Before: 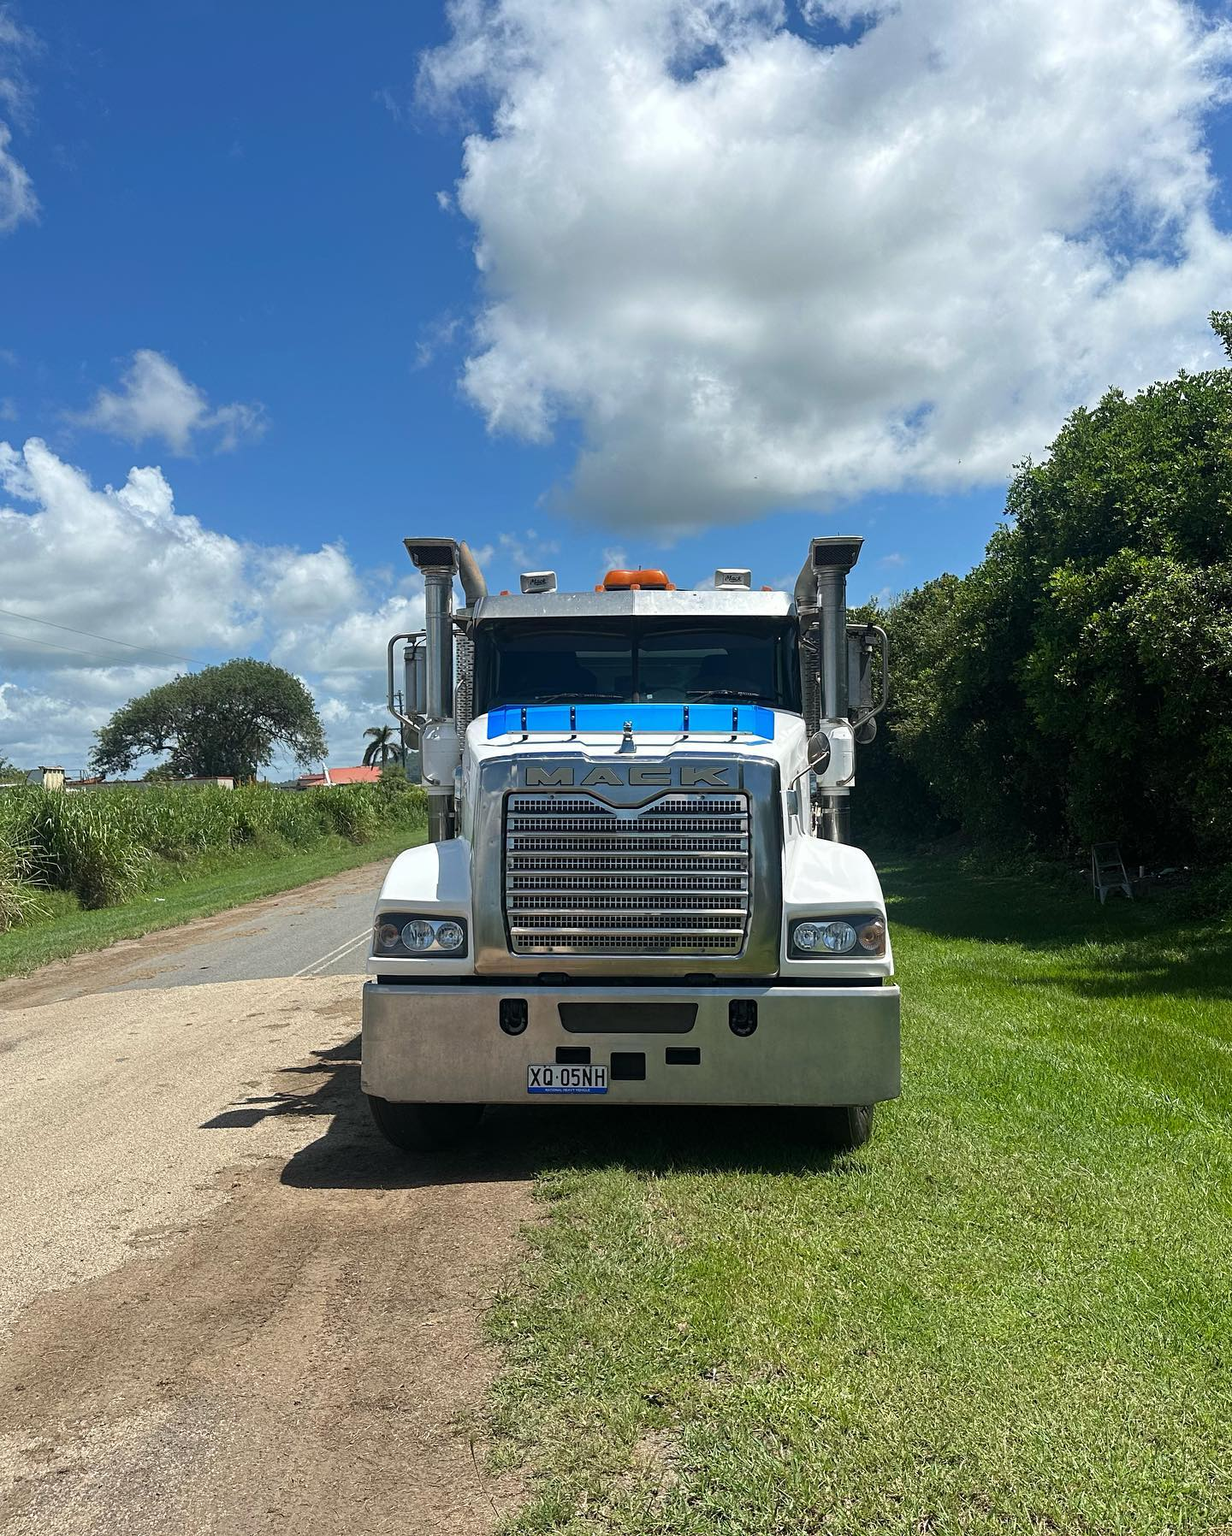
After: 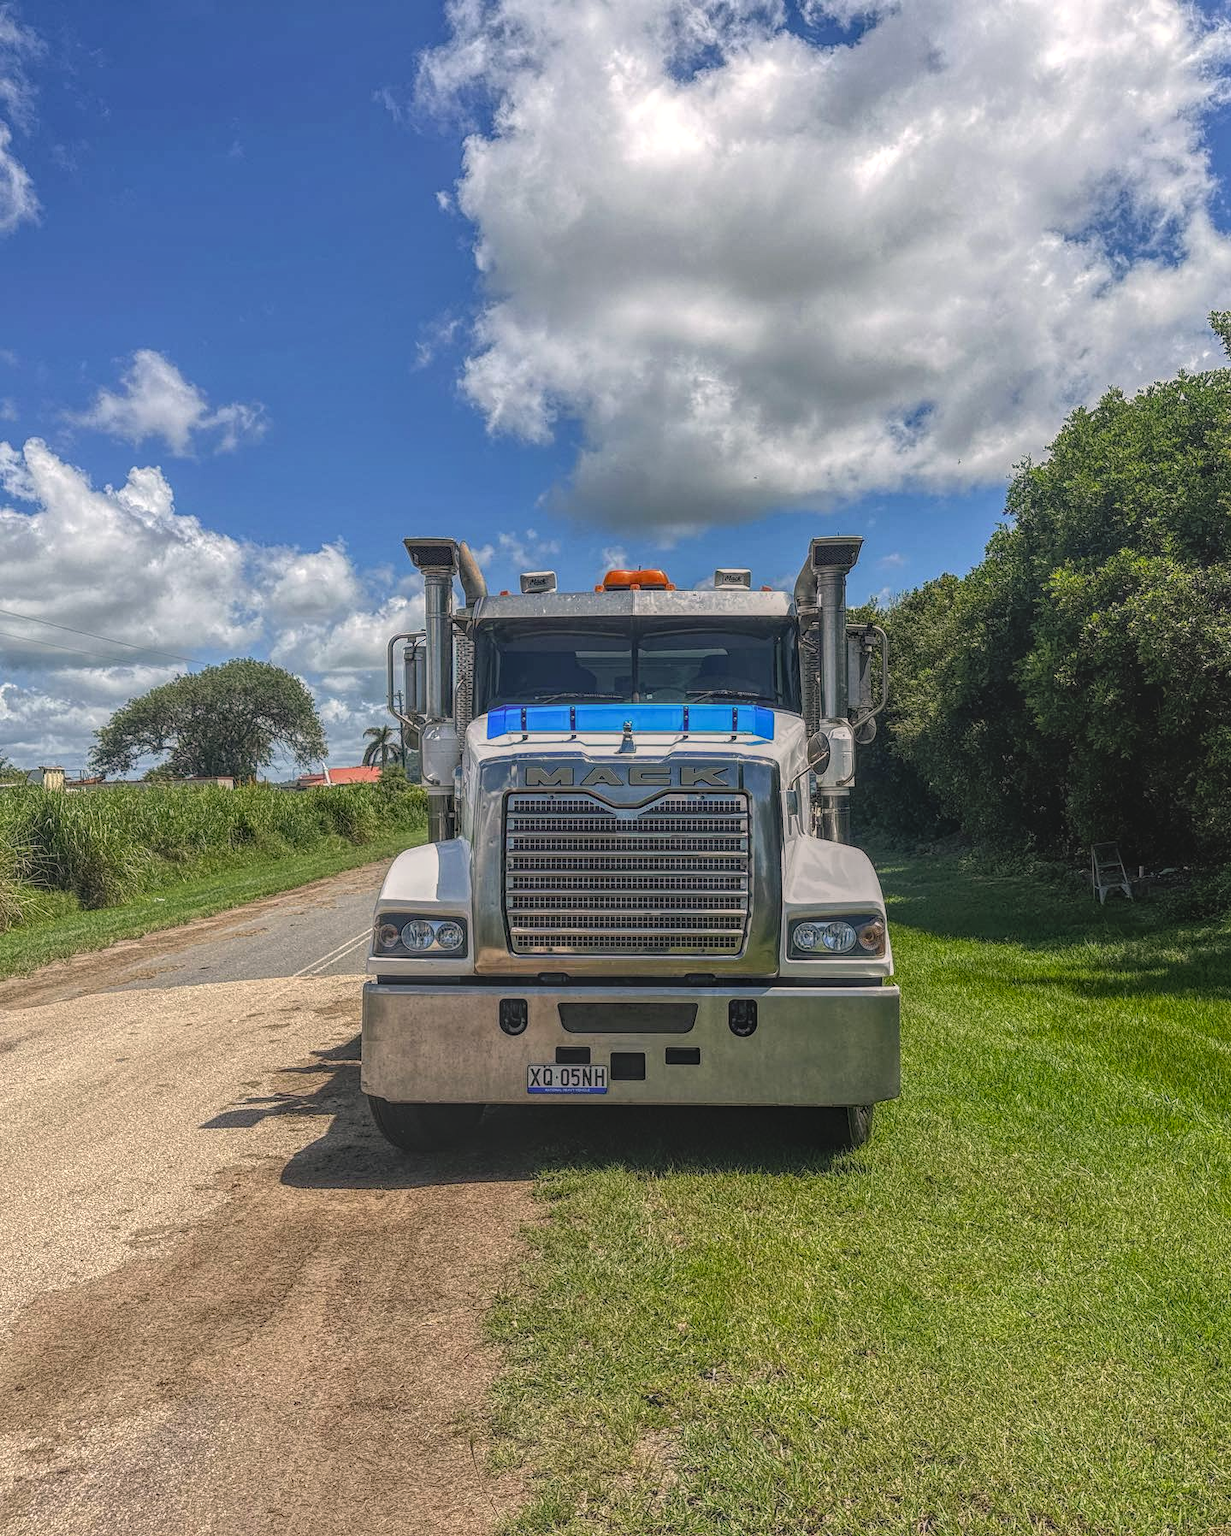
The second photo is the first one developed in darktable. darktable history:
local contrast: highlights 20%, shadows 24%, detail 201%, midtone range 0.2
color correction: highlights a* 5.84, highlights b* 4.89
